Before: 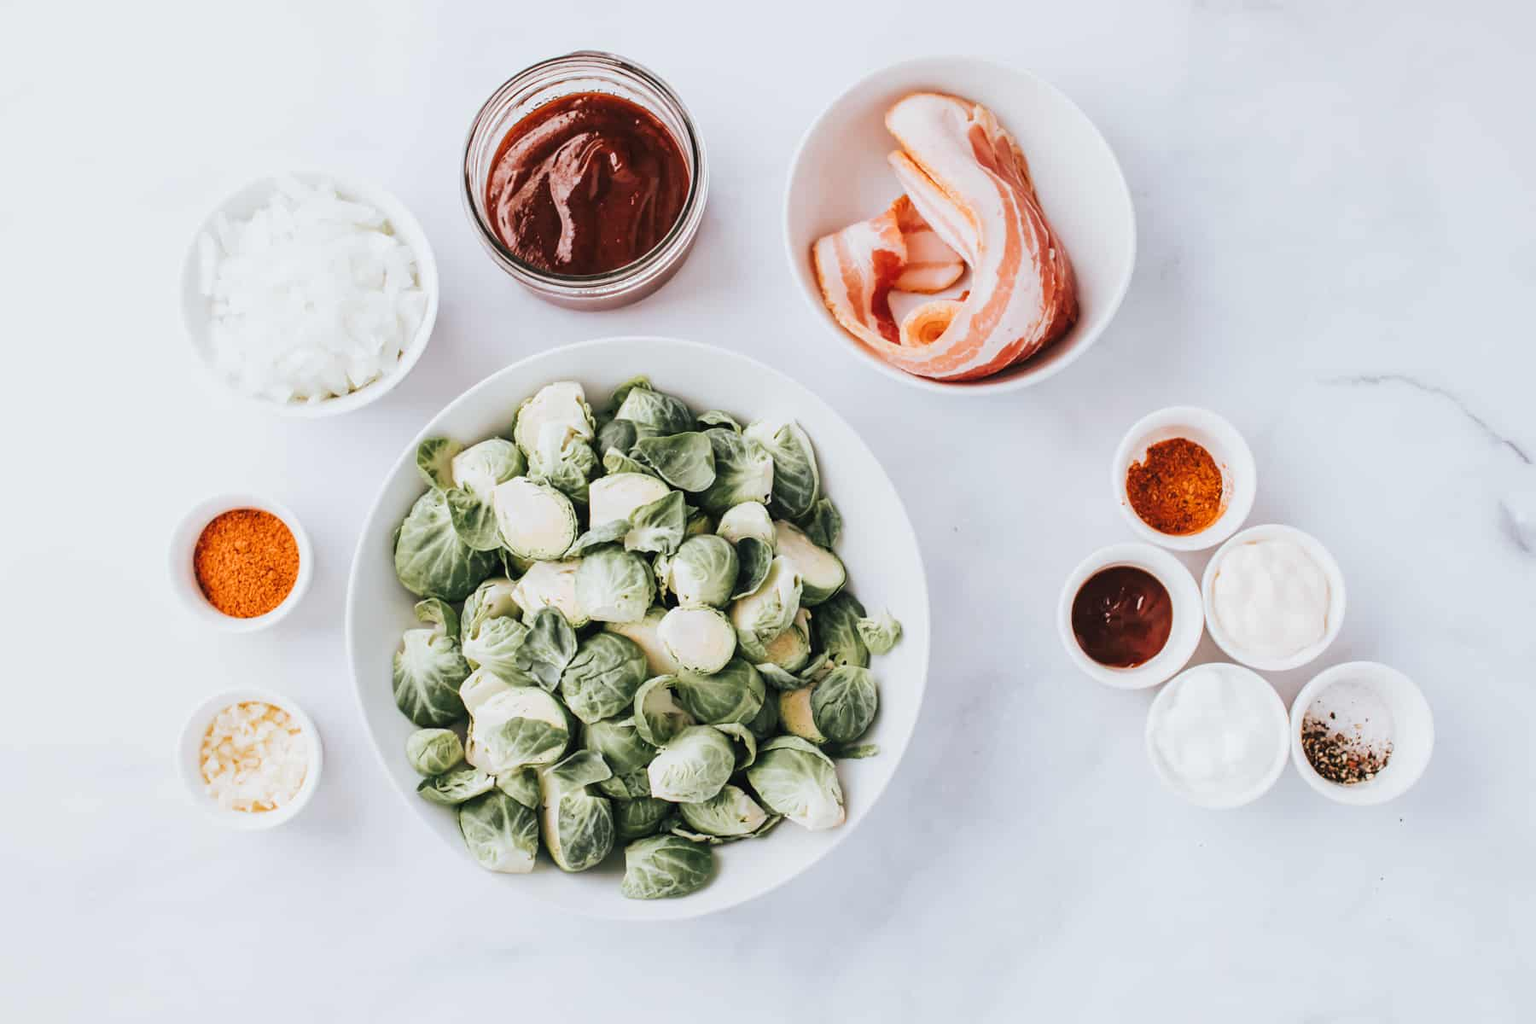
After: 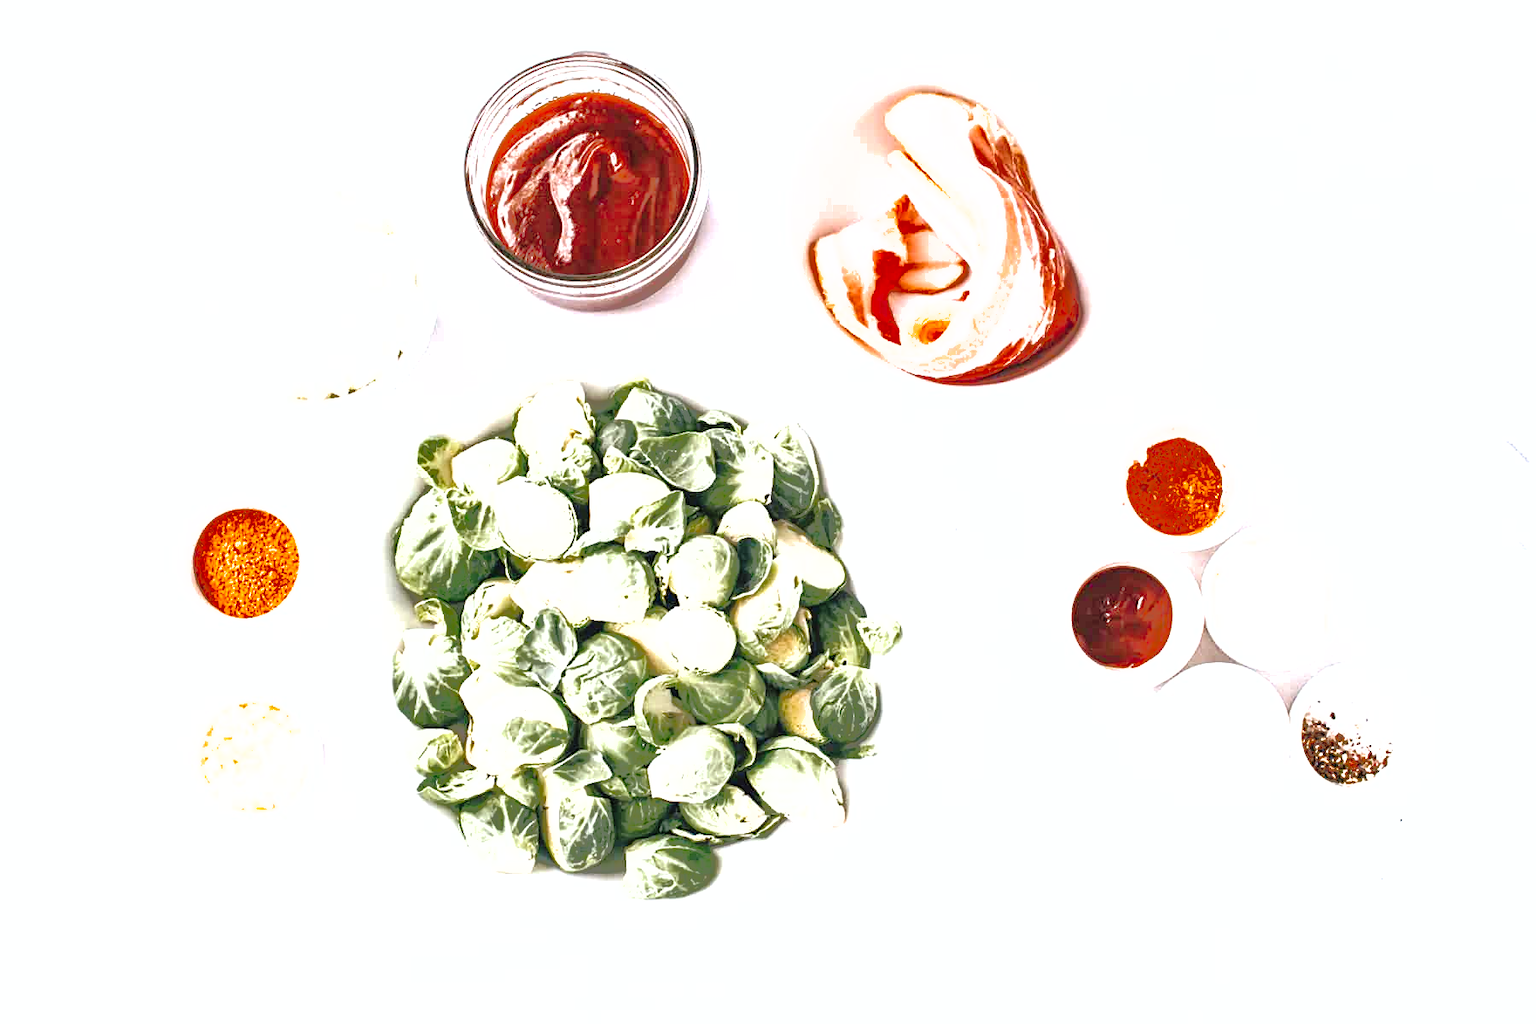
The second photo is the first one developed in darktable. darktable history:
sharpen: amount 0.217
exposure: black level correction 0, exposure 1.196 EV, compensate highlight preservation false
shadows and highlights: highlights -59.76
tone curve: curves: ch0 [(0, 0) (0.003, 0.002) (0.011, 0.007) (0.025, 0.014) (0.044, 0.023) (0.069, 0.033) (0.1, 0.052) (0.136, 0.081) (0.177, 0.134) (0.224, 0.205) (0.277, 0.296) (0.335, 0.401) (0.399, 0.501) (0.468, 0.589) (0.543, 0.658) (0.623, 0.738) (0.709, 0.804) (0.801, 0.871) (0.898, 0.93) (1, 1)], preserve colors none
